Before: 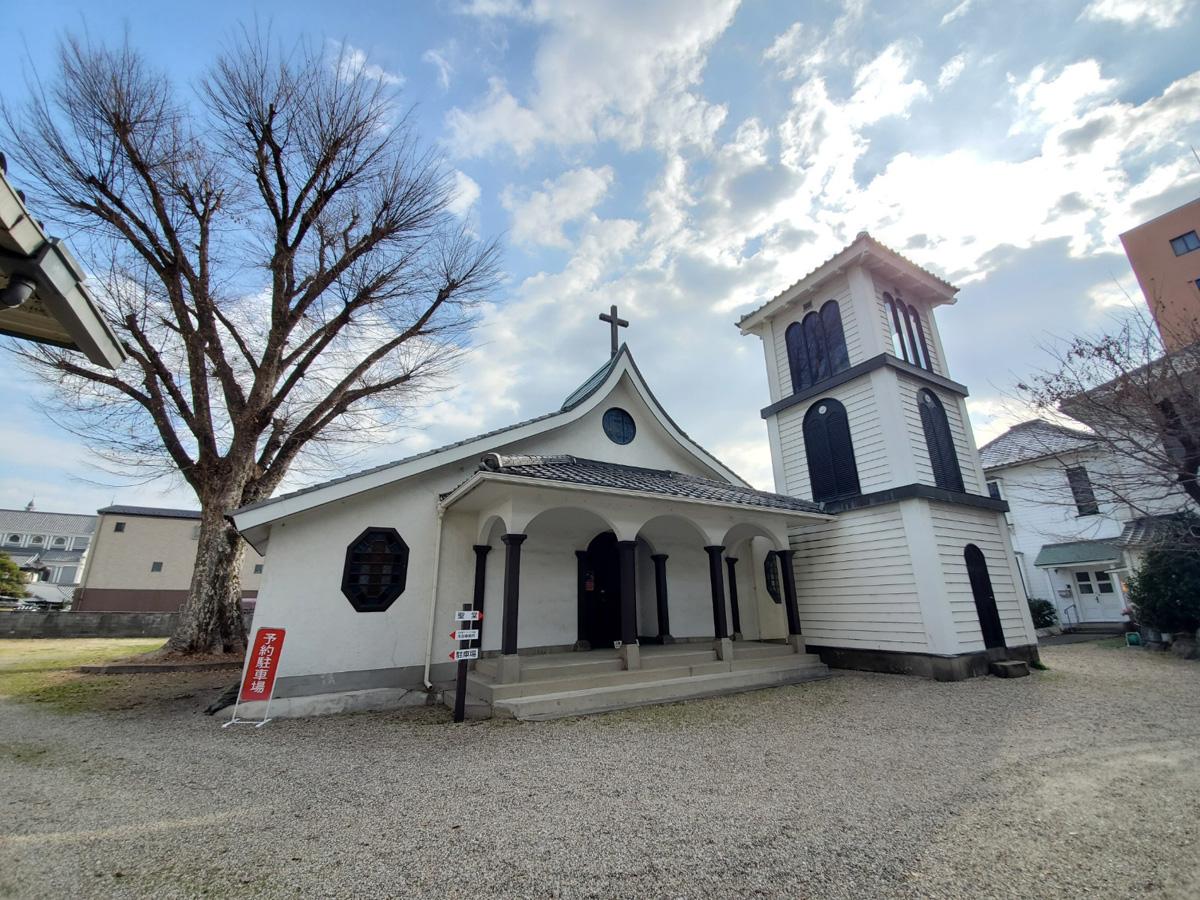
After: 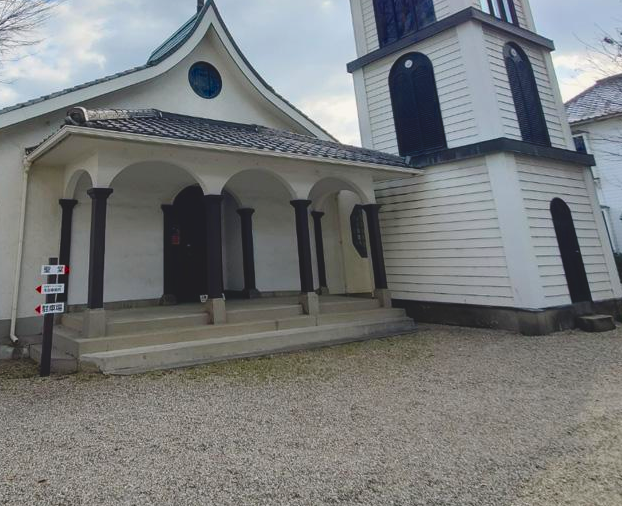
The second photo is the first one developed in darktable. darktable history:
crop: left 34.543%, top 38.525%, right 13.553%, bottom 5.229%
exposure: black level correction -0.015, exposure -0.135 EV
color balance rgb: highlights gain › chroma 0.274%, highlights gain › hue 332.45°, perceptual saturation grading › global saturation 27.603%, perceptual saturation grading › highlights -24.908%, perceptual saturation grading › shadows 24.912%, global vibrance 15.828%, saturation formula JzAzBz (2021)
